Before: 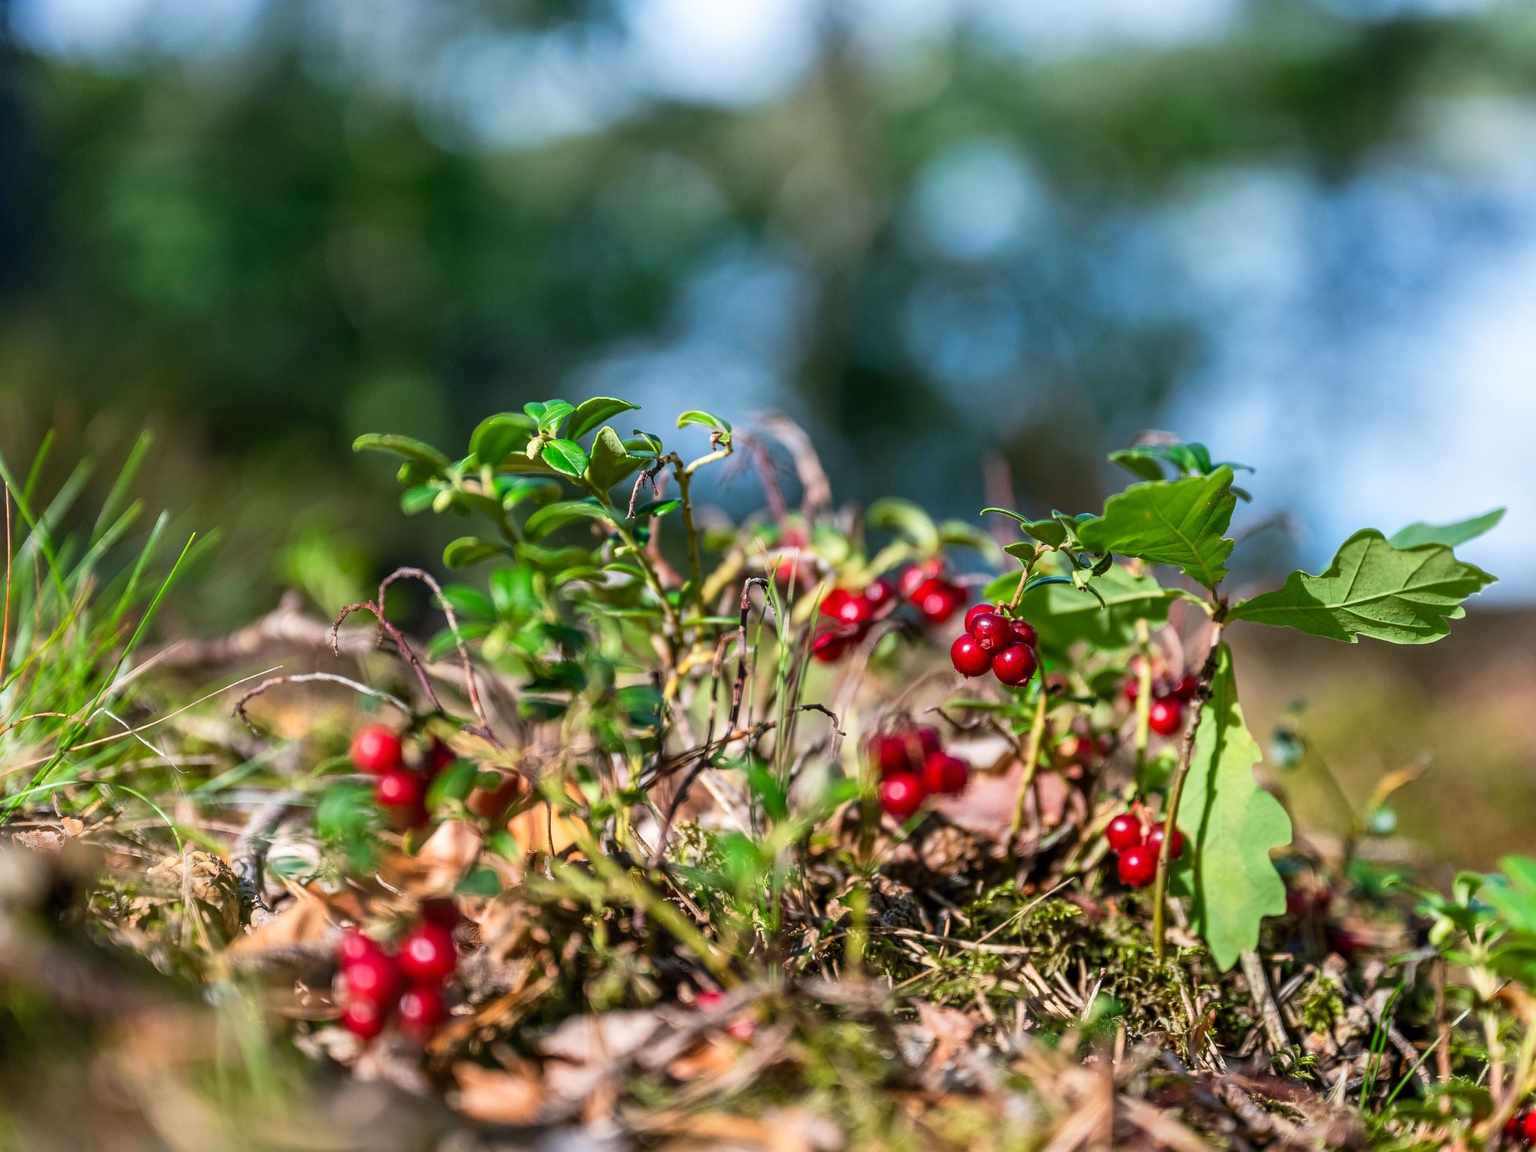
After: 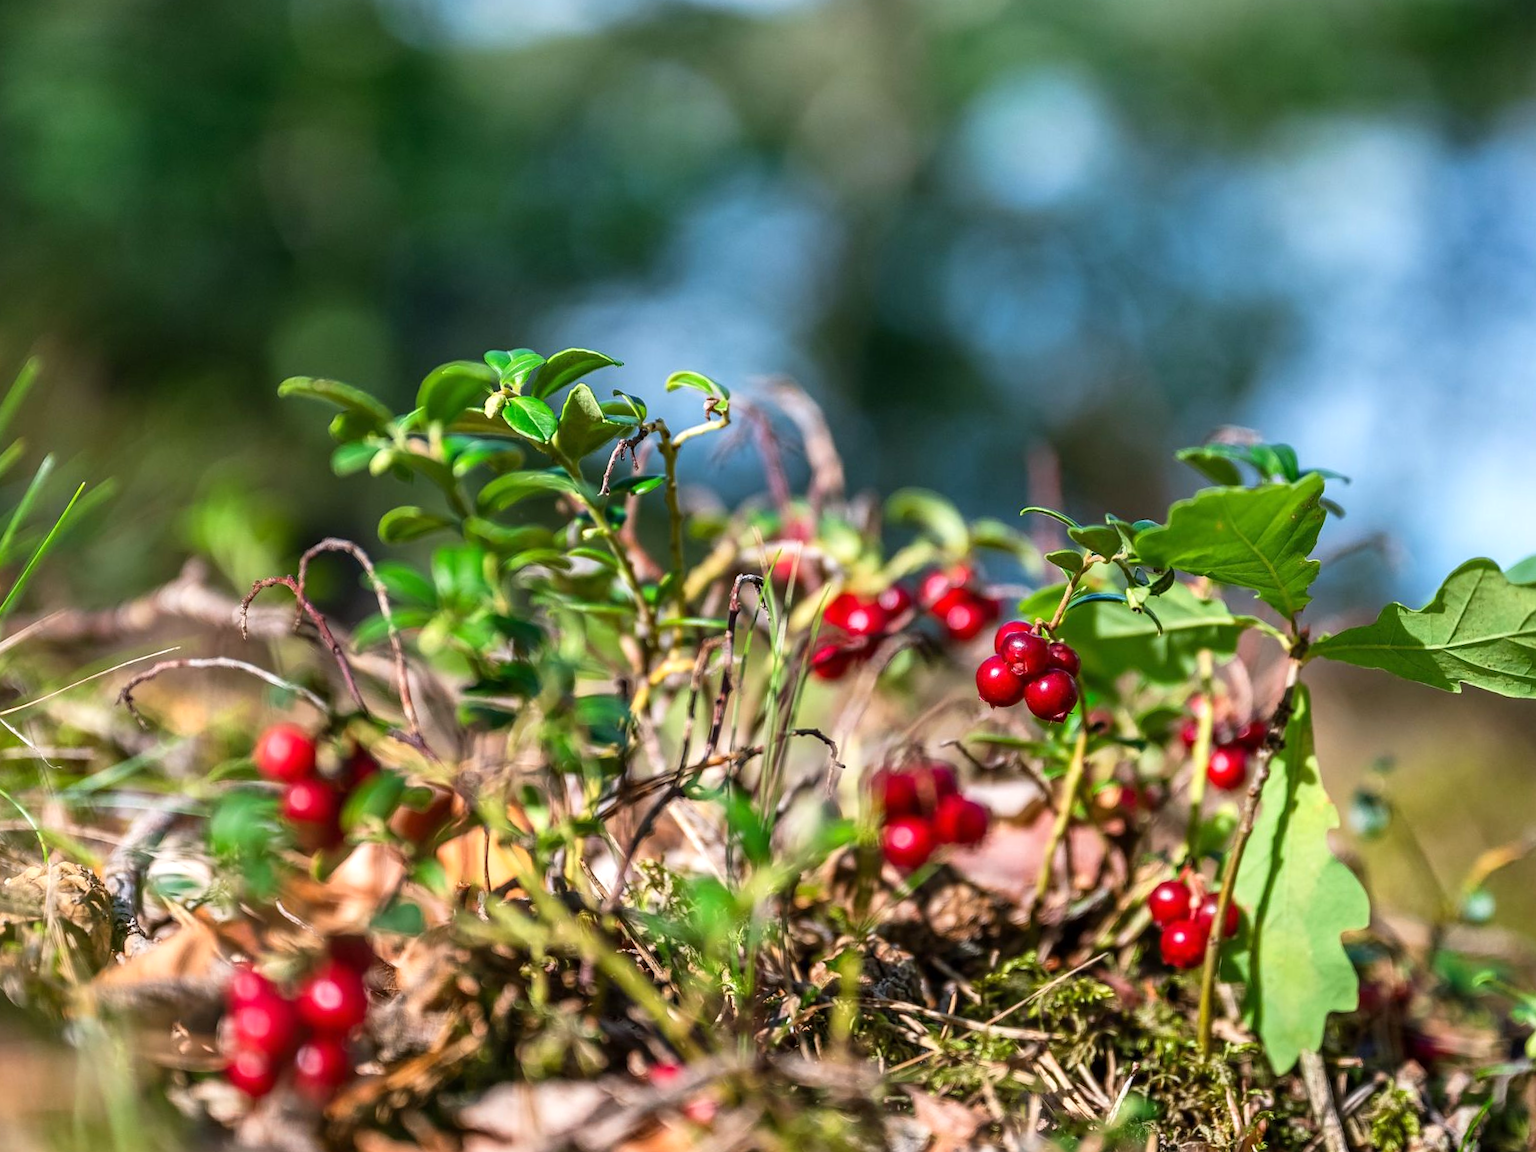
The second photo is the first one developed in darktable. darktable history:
crop and rotate: angle -3.27°, left 5.211%, top 5.211%, right 4.607%, bottom 4.607%
exposure: exposure 0.197 EV, compensate highlight preservation false
